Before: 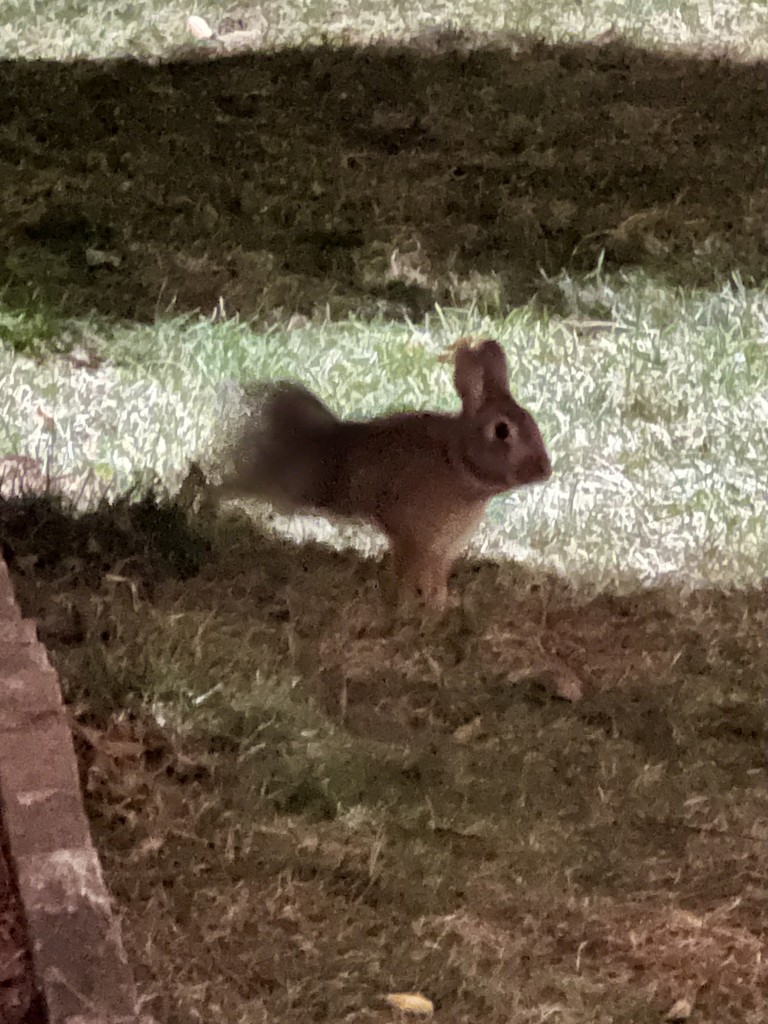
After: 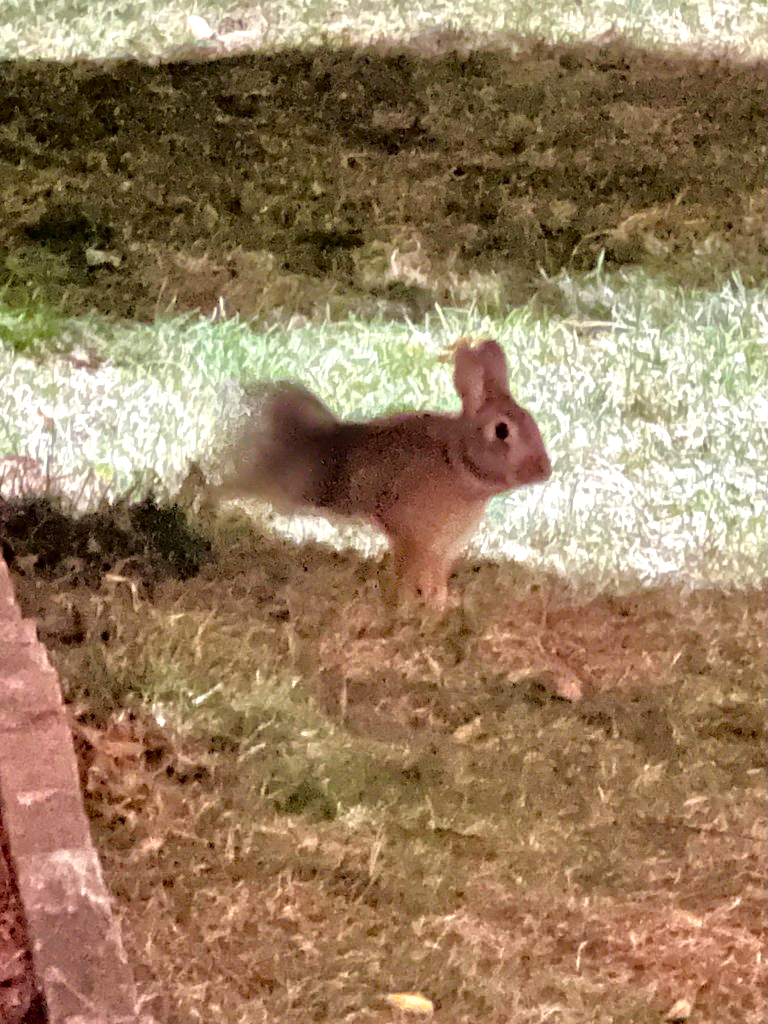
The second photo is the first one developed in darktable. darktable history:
exposure: black level correction 0.001, exposure 0.5 EV, compensate exposure bias true, compensate highlight preservation false
tone equalizer: -7 EV 0.15 EV, -6 EV 0.6 EV, -5 EV 1.15 EV, -4 EV 1.33 EV, -3 EV 1.15 EV, -2 EV 0.6 EV, -1 EV 0.15 EV, mask exposure compensation -0.5 EV
